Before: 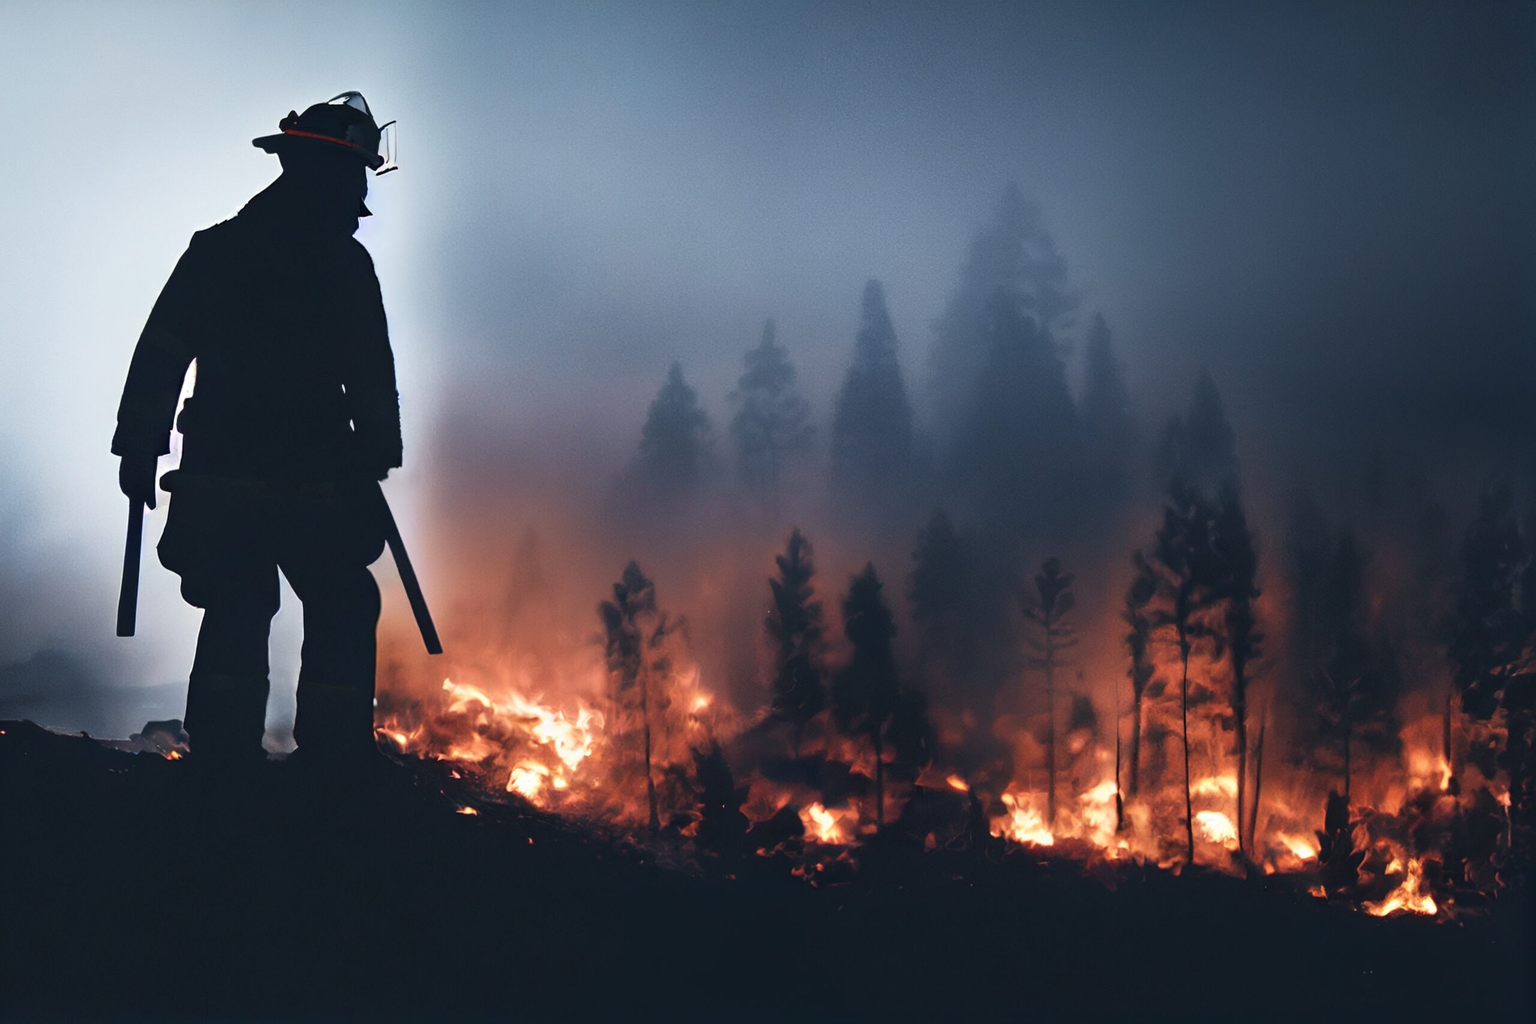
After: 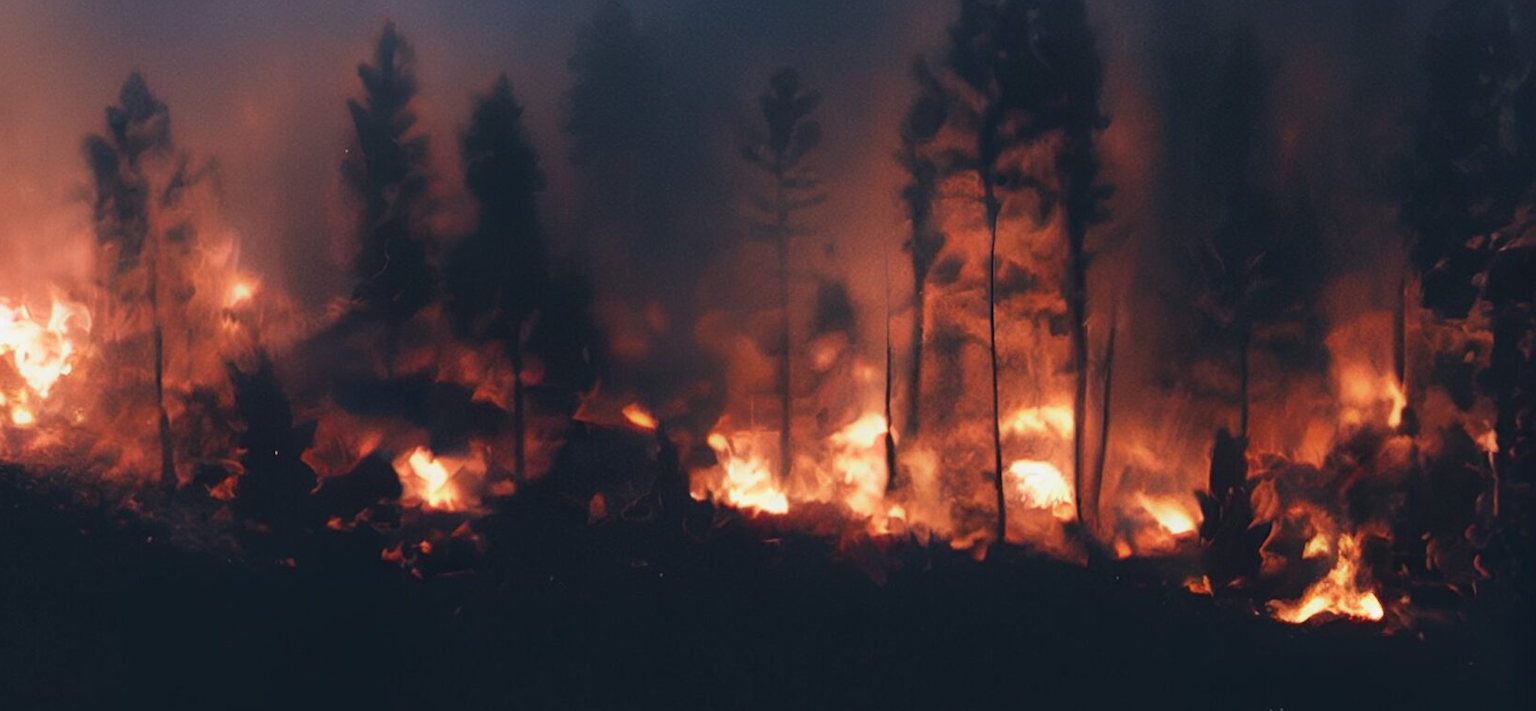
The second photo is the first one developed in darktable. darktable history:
crop and rotate: left 35.509%, top 50.238%, bottom 4.934%
contrast equalizer: y [[0.5, 0.486, 0.447, 0.446, 0.489, 0.5], [0.5 ×6], [0.5 ×6], [0 ×6], [0 ×6]]
